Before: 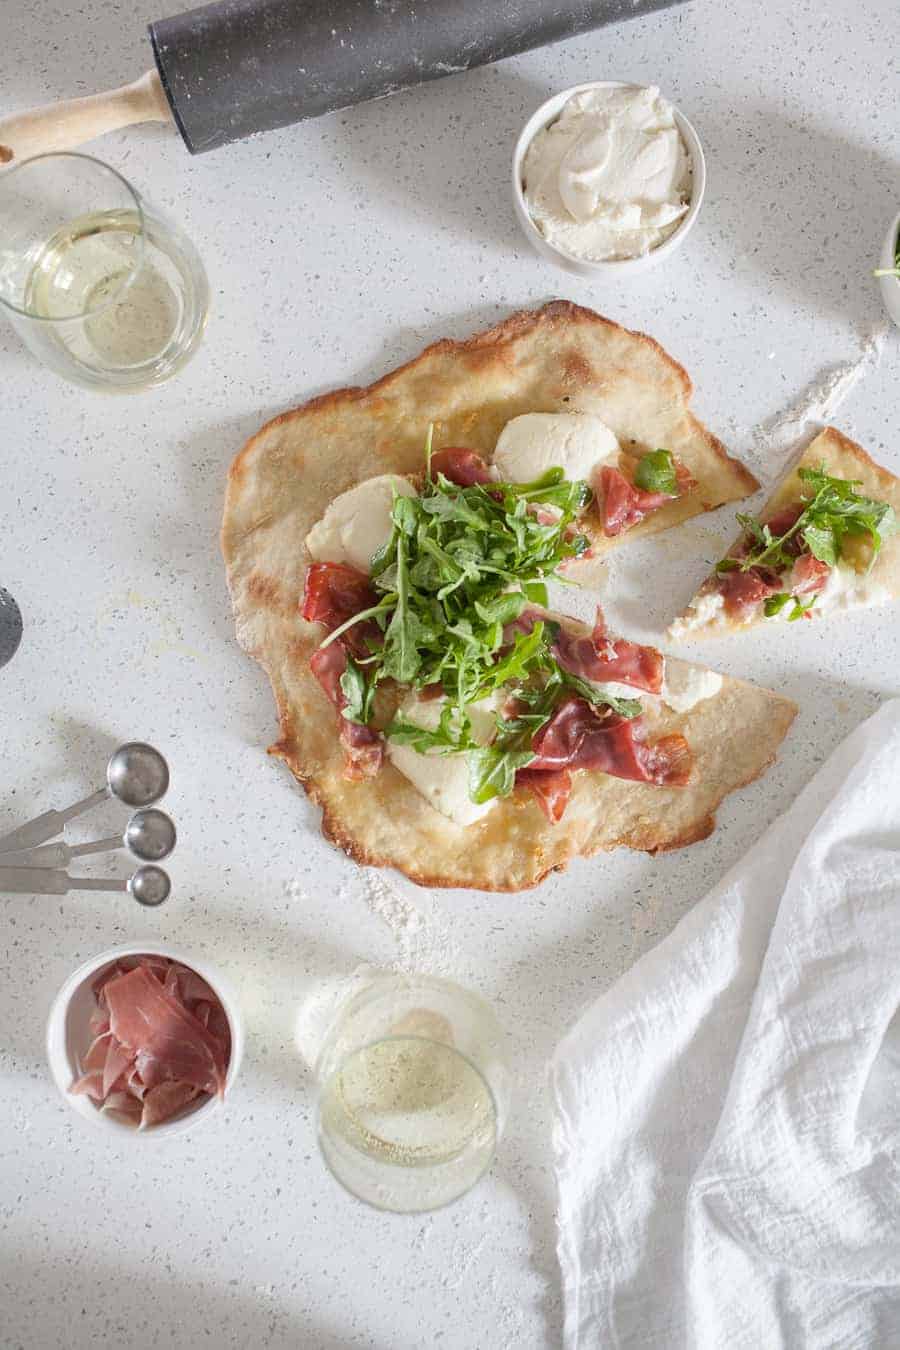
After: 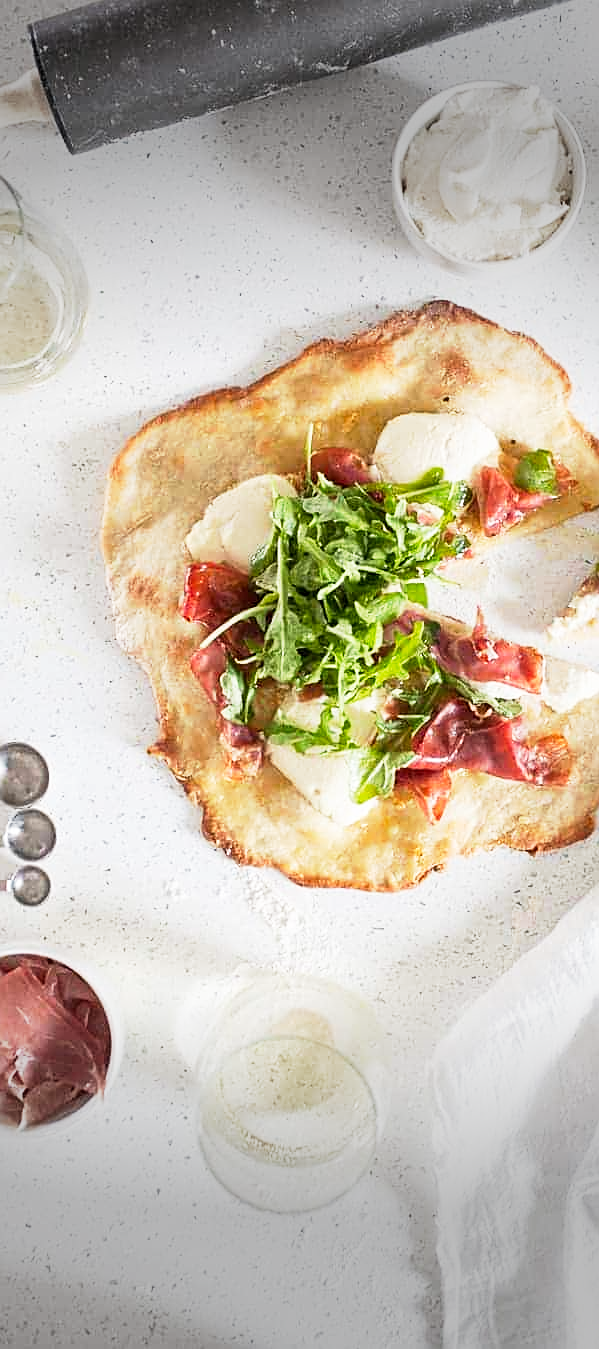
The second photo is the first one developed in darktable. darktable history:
tone equalizer: edges refinement/feathering 500, mask exposure compensation -1.57 EV, preserve details no
base curve: curves: ch0 [(0, 0) (0.005, 0.002) (0.193, 0.295) (0.399, 0.664) (0.75, 0.928) (1, 1)], preserve colors none
sharpen: on, module defaults
vignetting: fall-off start 70.67%, width/height ratio 1.333
crop and rotate: left 13.339%, right 20.039%
